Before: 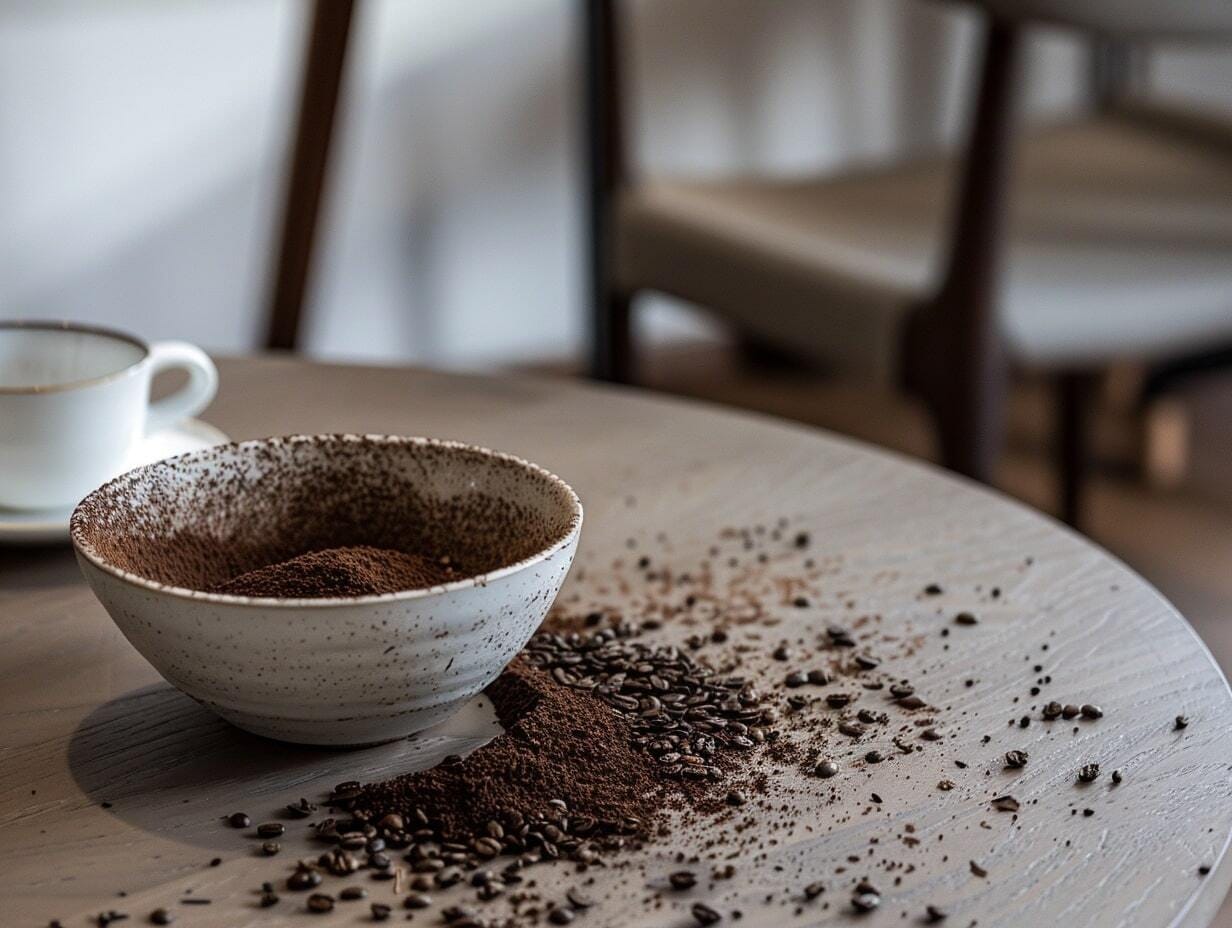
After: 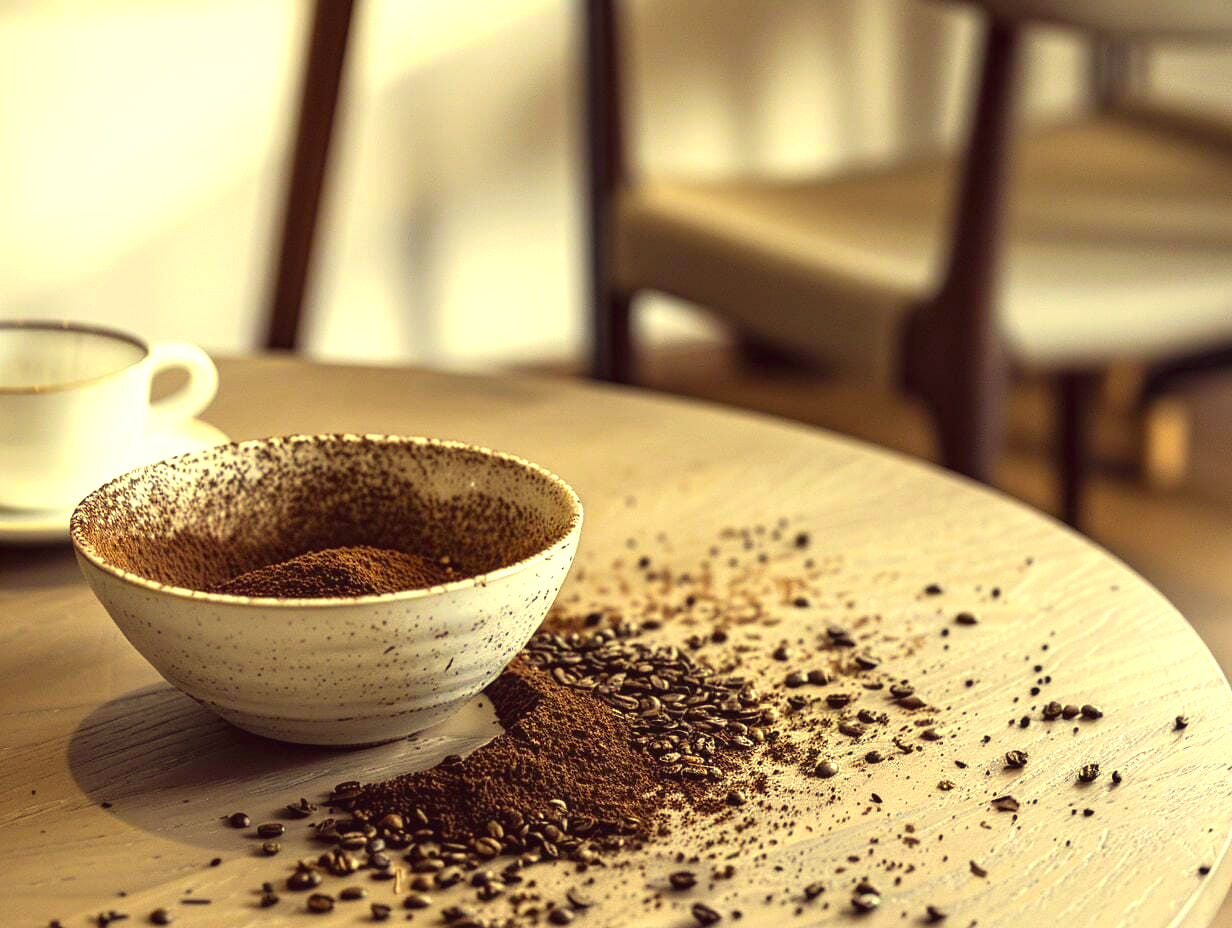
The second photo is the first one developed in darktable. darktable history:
exposure: black level correction -0.002, exposure 1.108 EV, compensate highlight preservation false
color correction: highlights a* -0.516, highlights b* 39.95, shadows a* 9.78, shadows b* -0.96
